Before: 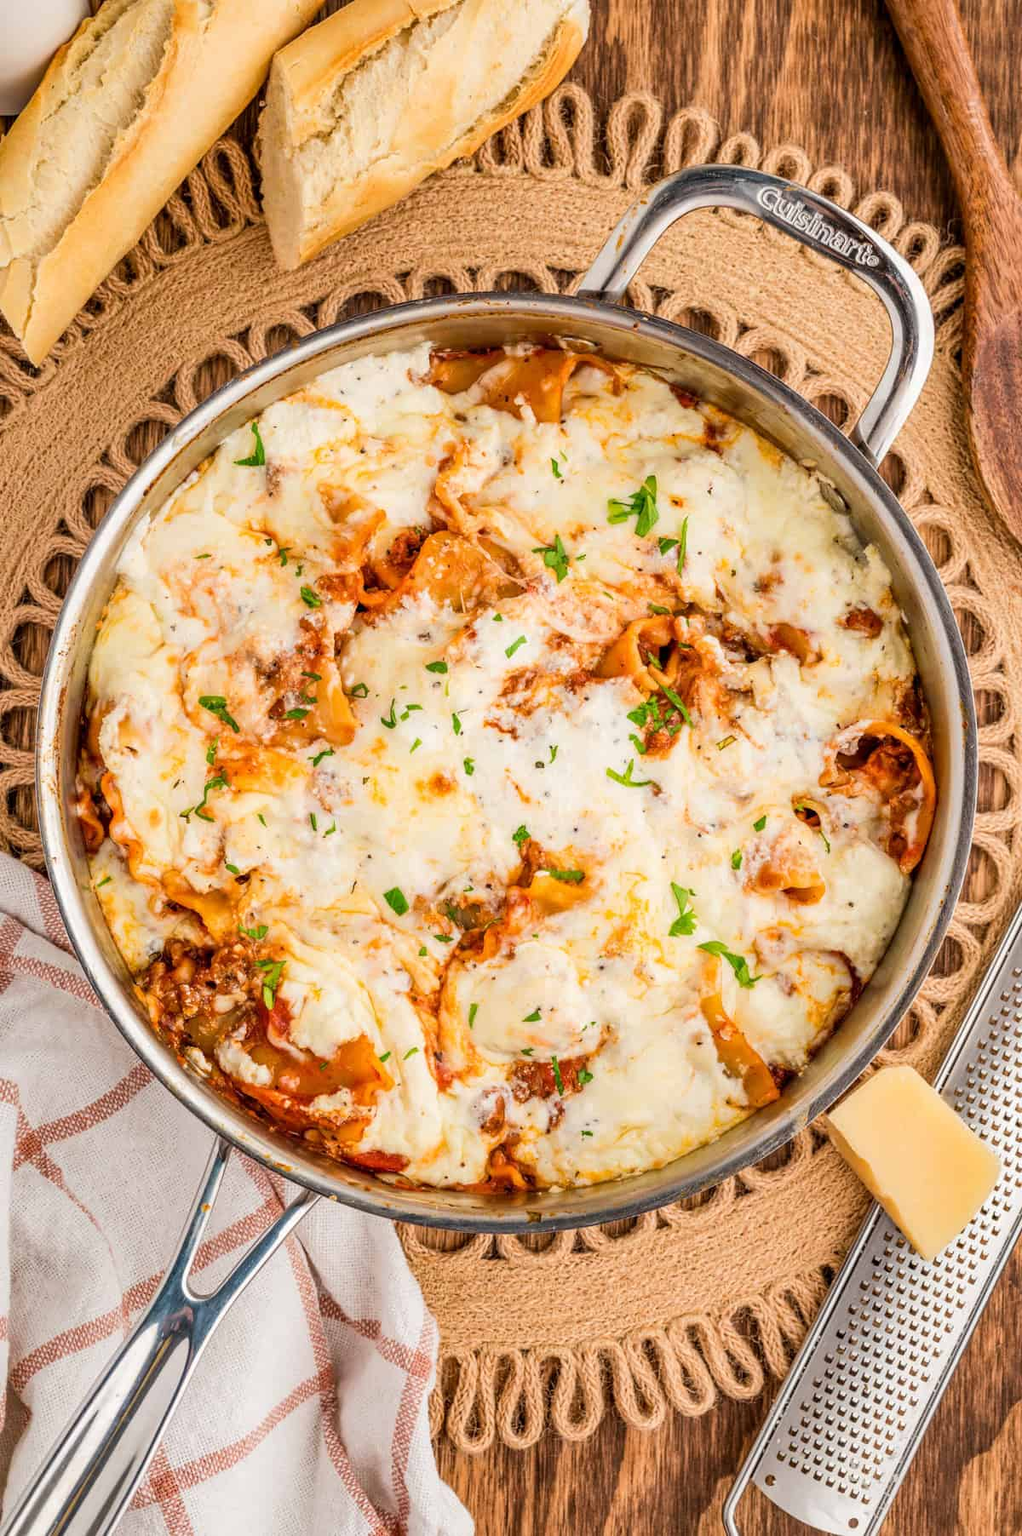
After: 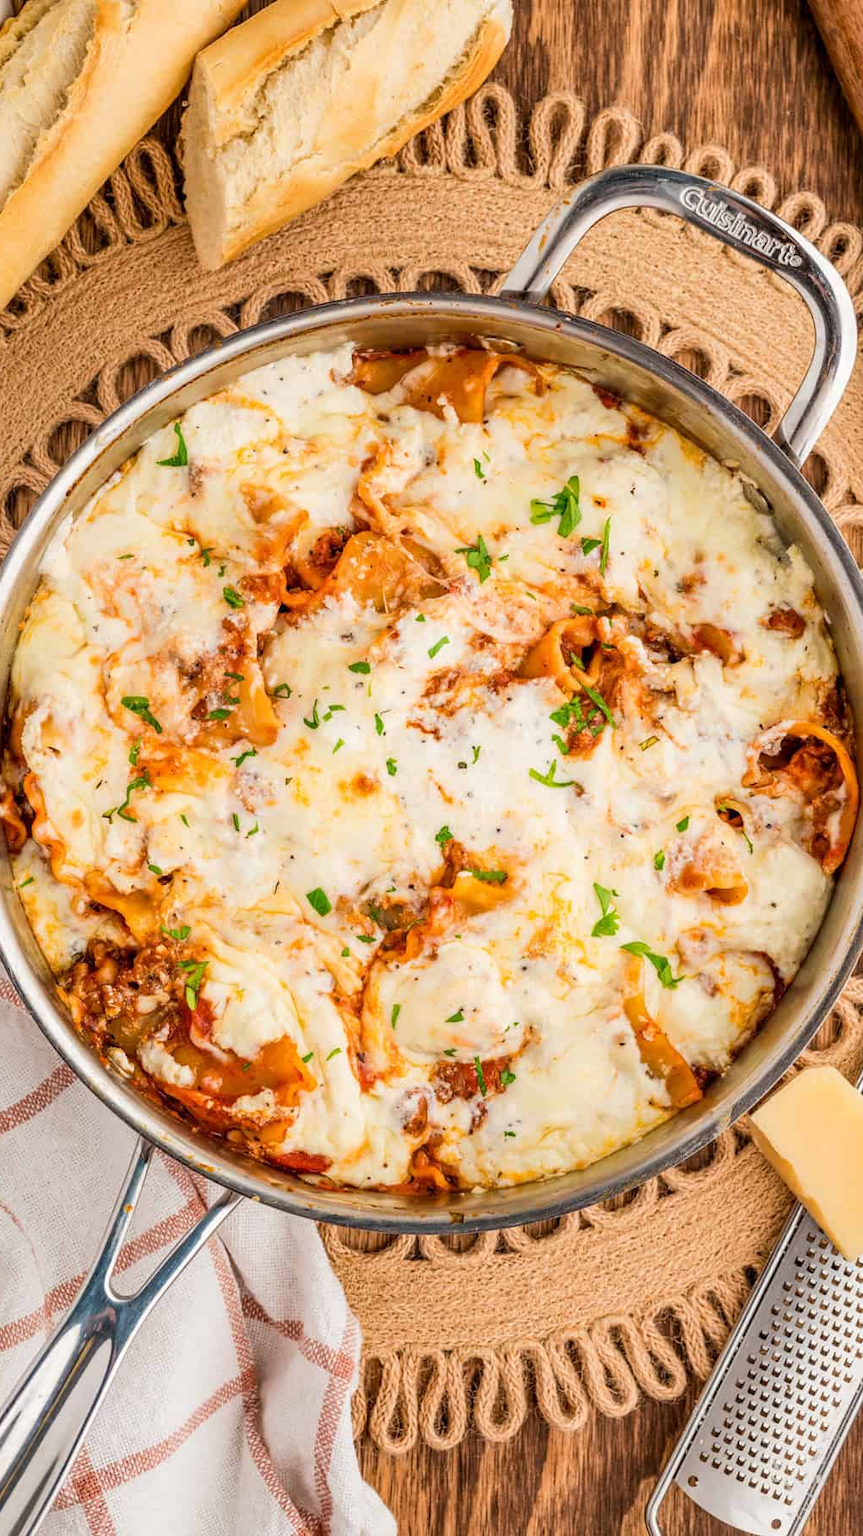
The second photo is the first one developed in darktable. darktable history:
crop: left 7.583%, right 7.839%
